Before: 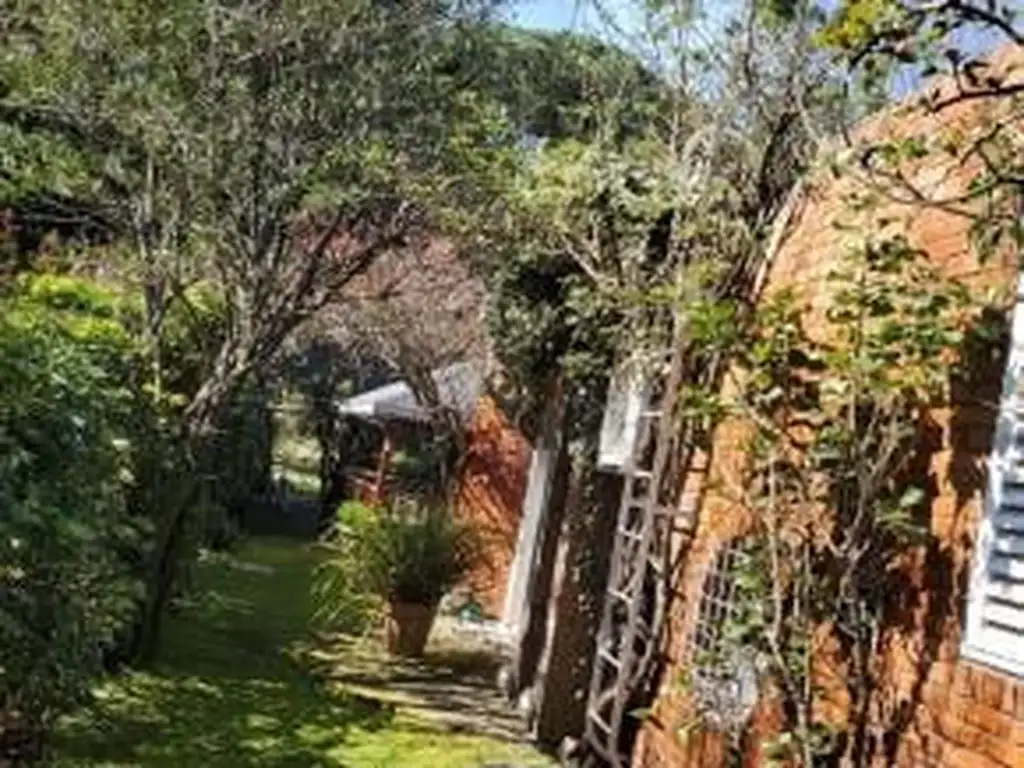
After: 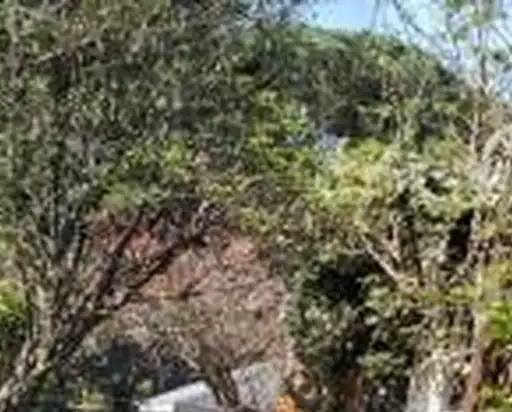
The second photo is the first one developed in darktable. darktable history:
crop: left 19.58%, right 30.344%, bottom 46.307%
